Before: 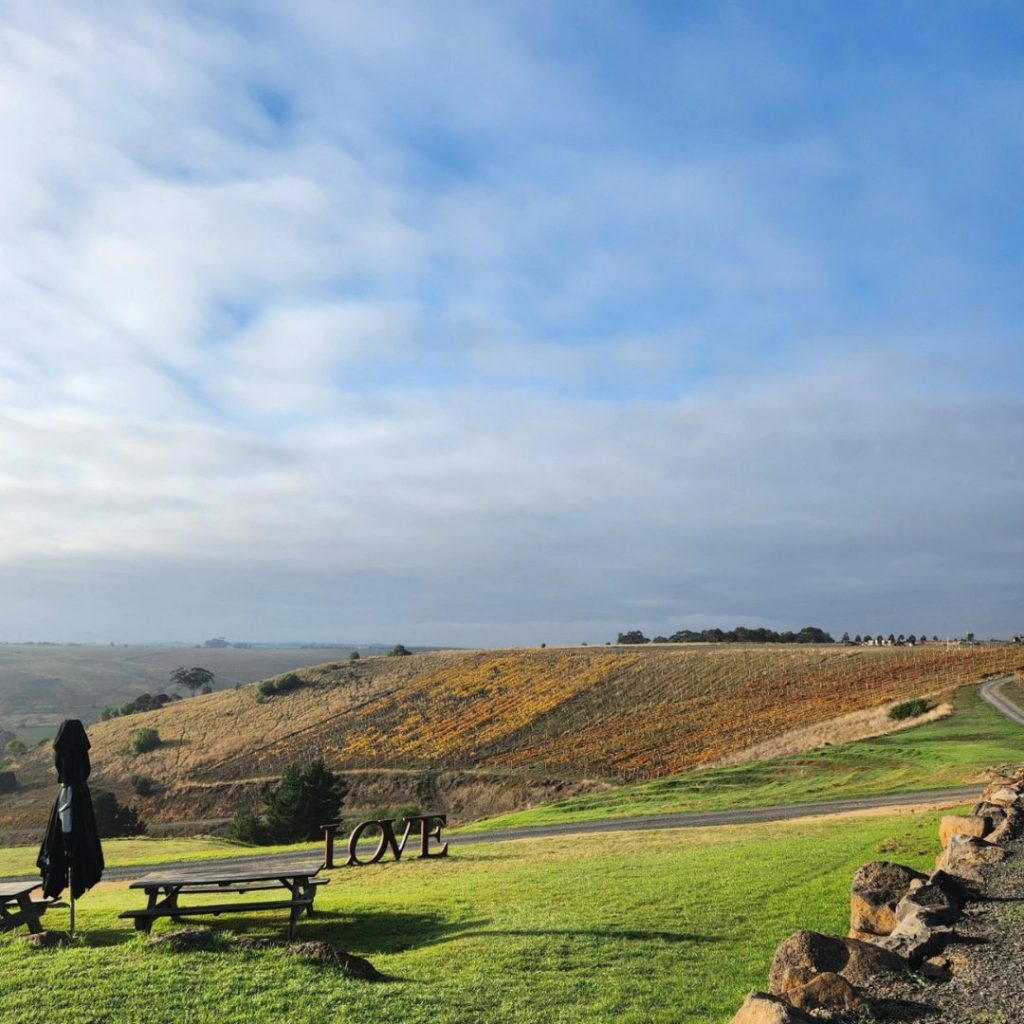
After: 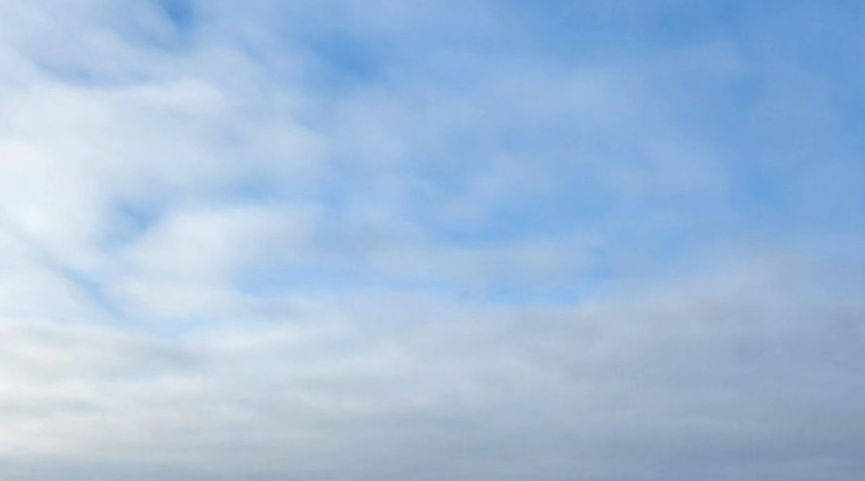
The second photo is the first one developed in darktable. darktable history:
crop and rotate: left 9.675%, top 9.478%, right 5.842%, bottom 43.542%
